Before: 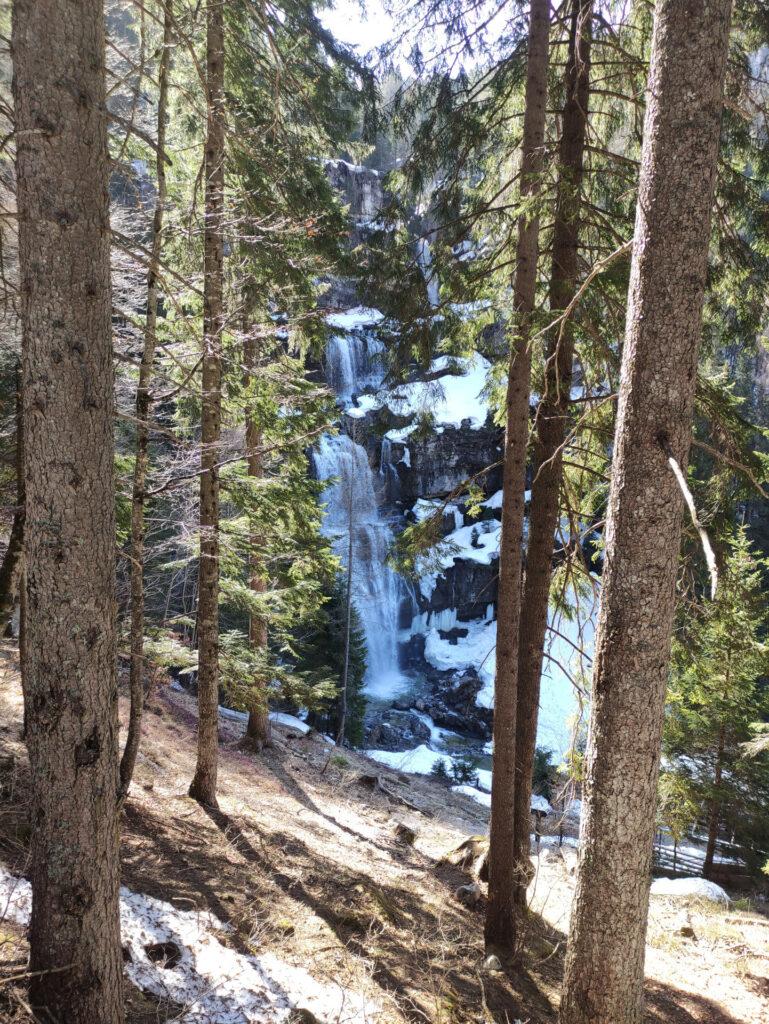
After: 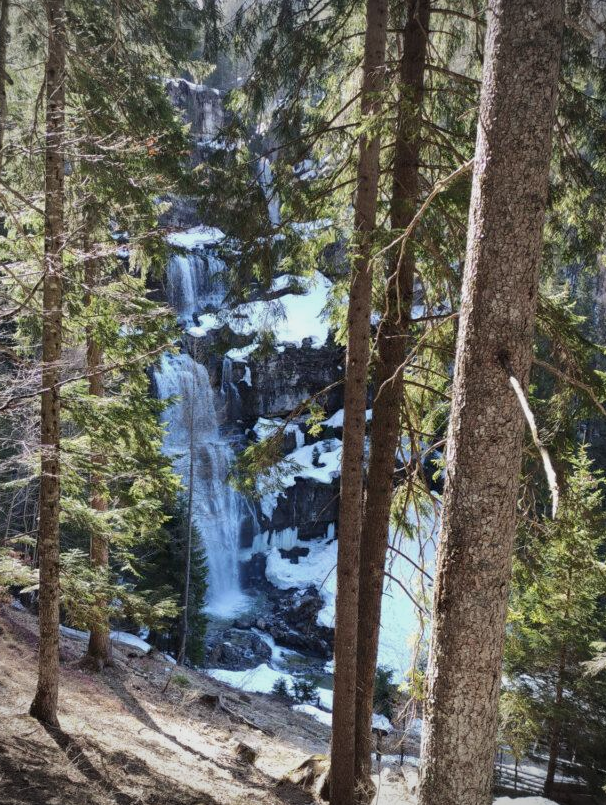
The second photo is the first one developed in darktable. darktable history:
crop and rotate: left 20.74%, top 7.912%, right 0.375%, bottom 13.378%
exposure: exposure -0.21 EV, compensate highlight preservation false
vignetting: on, module defaults
